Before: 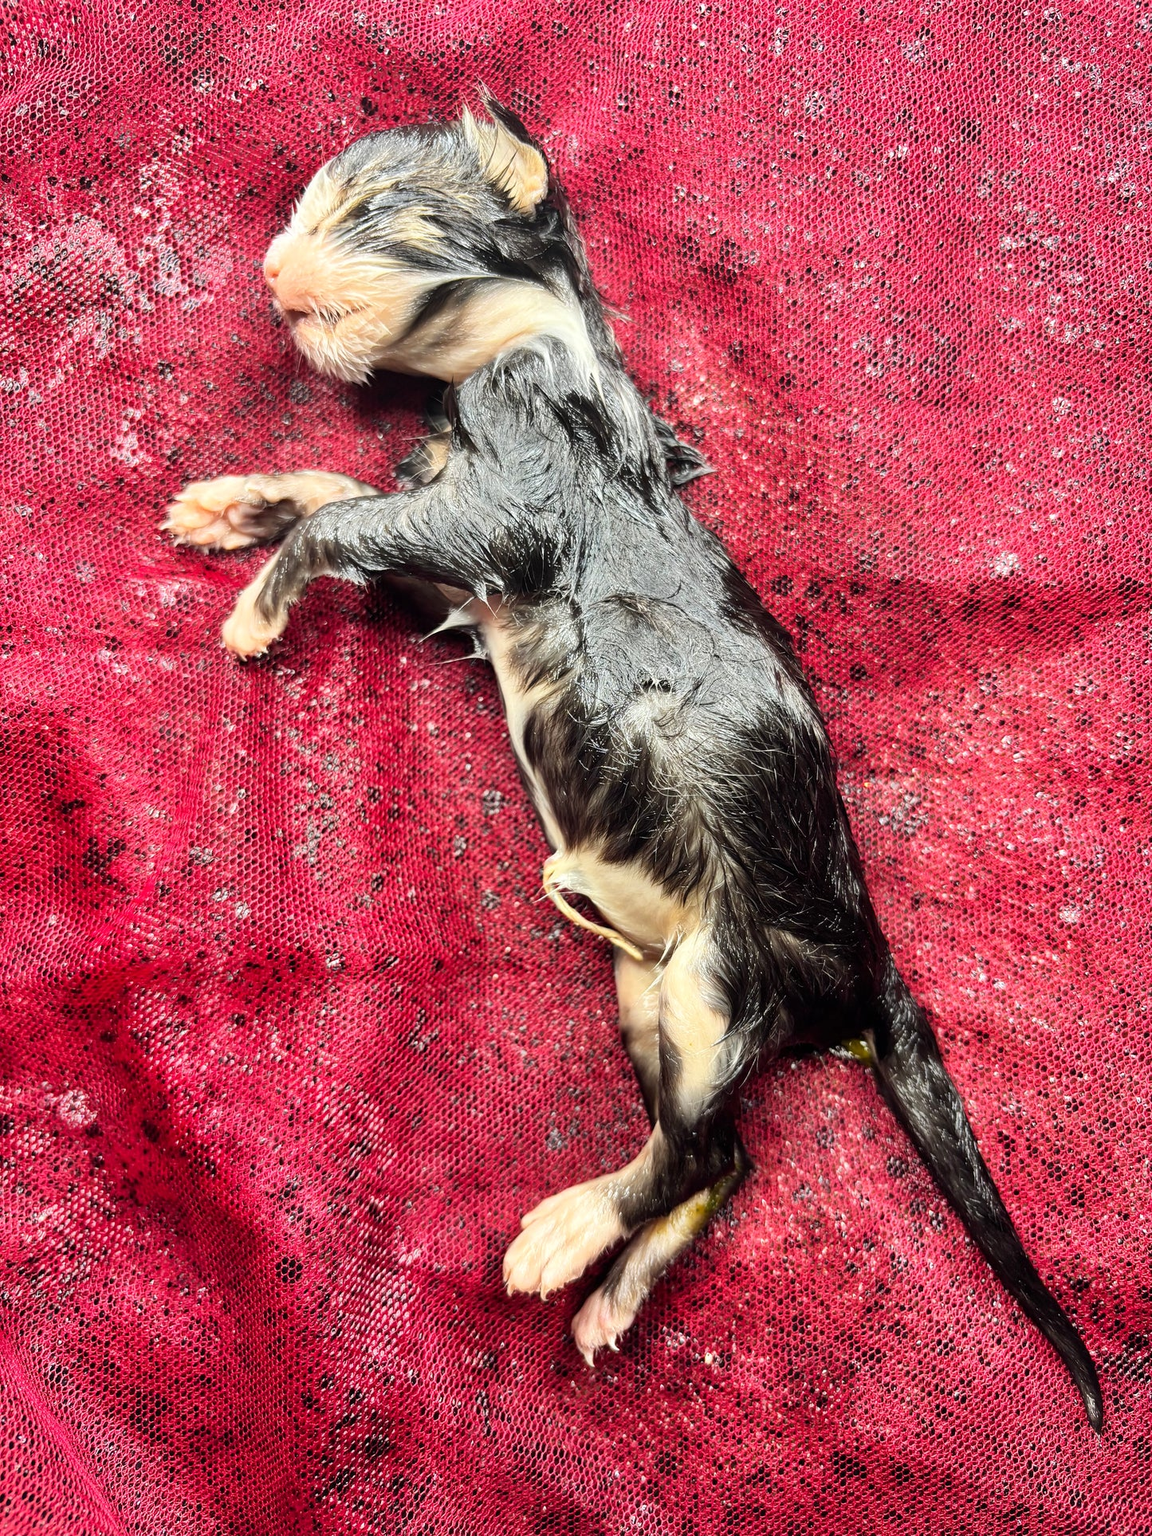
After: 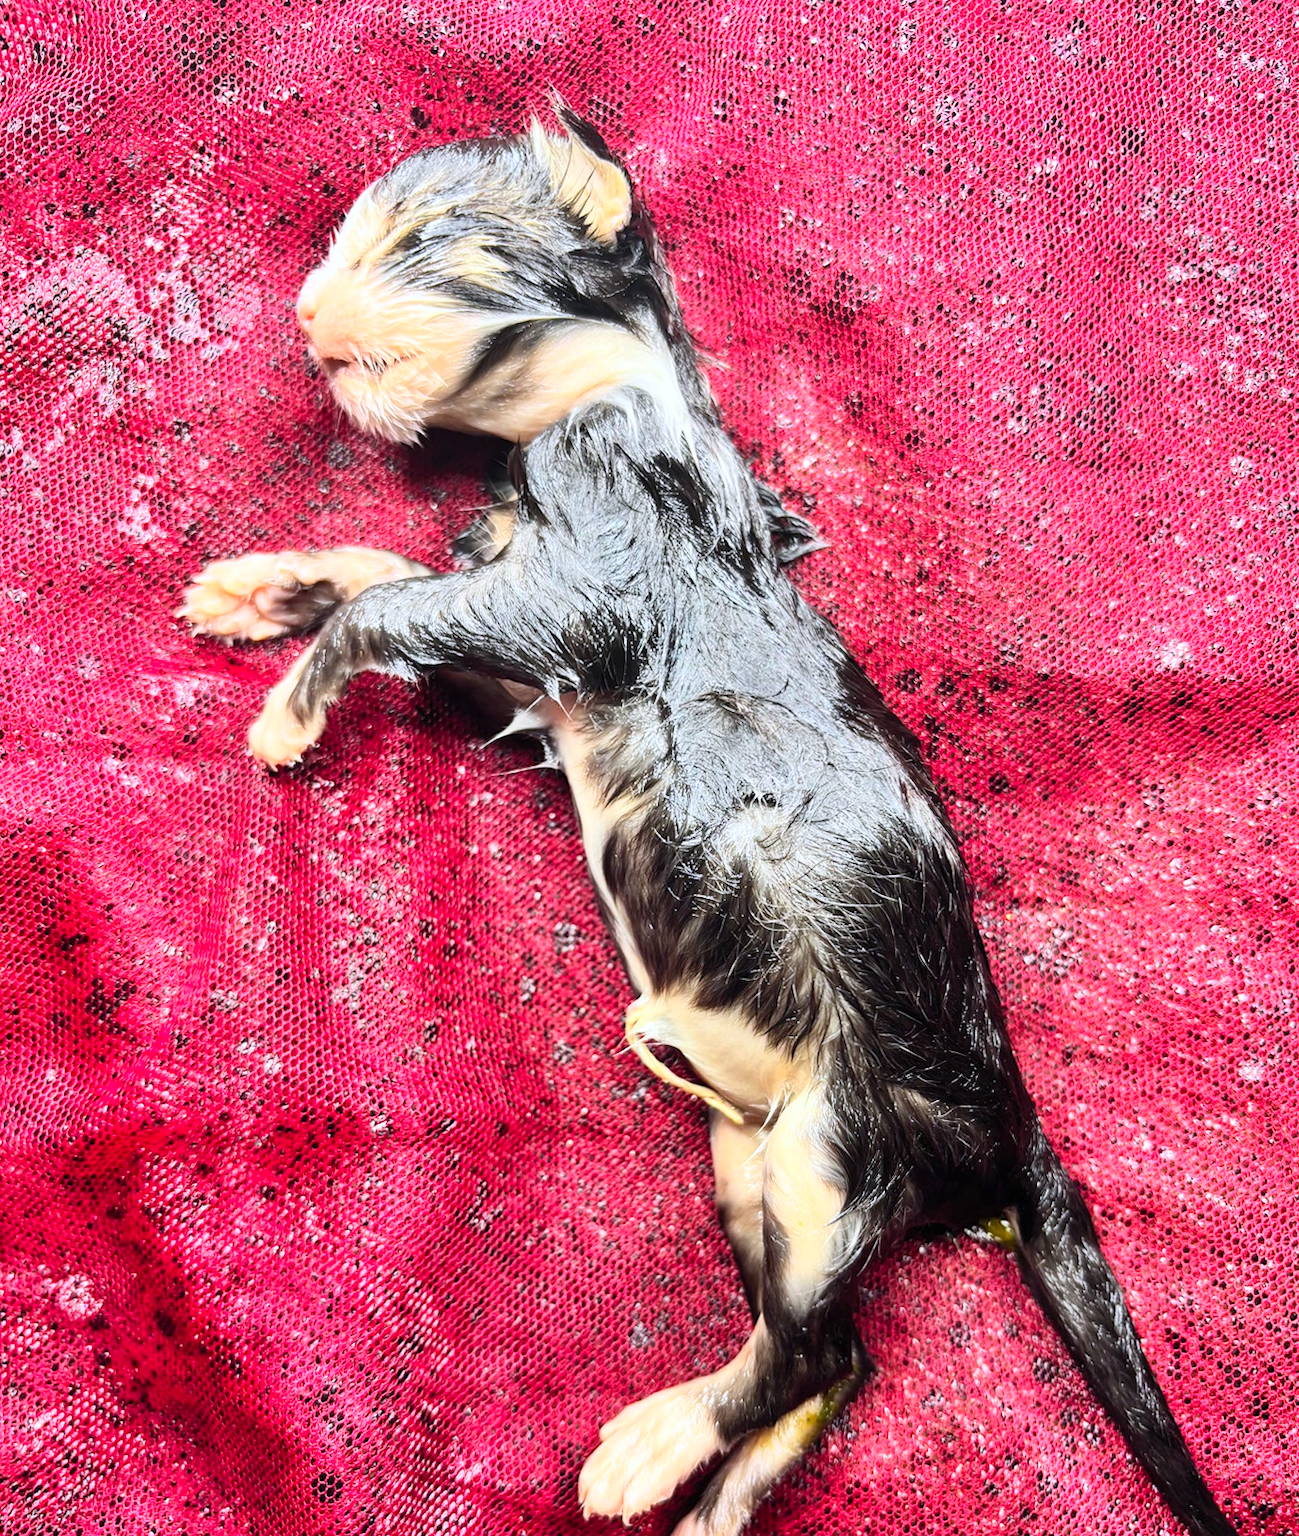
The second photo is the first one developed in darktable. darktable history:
rotate and perspective: rotation 0.192°, lens shift (horizontal) -0.015, crop left 0.005, crop right 0.996, crop top 0.006, crop bottom 0.99
color calibration: illuminant as shot in camera, x 0.358, y 0.373, temperature 4628.91 K
contrast brightness saturation: contrast 0.2, brightness 0.16, saturation 0.22
crop and rotate: angle 0.2°, left 0.275%, right 3.127%, bottom 14.18%
